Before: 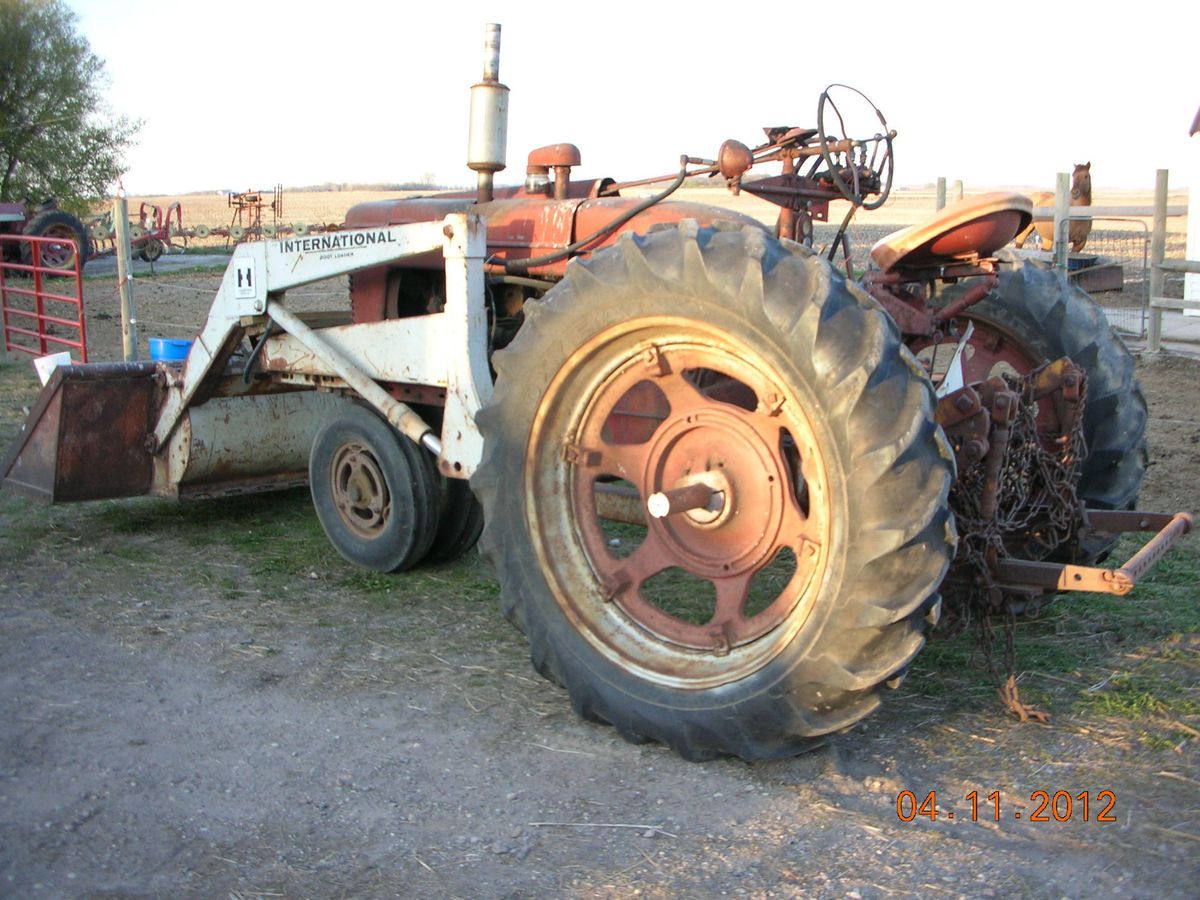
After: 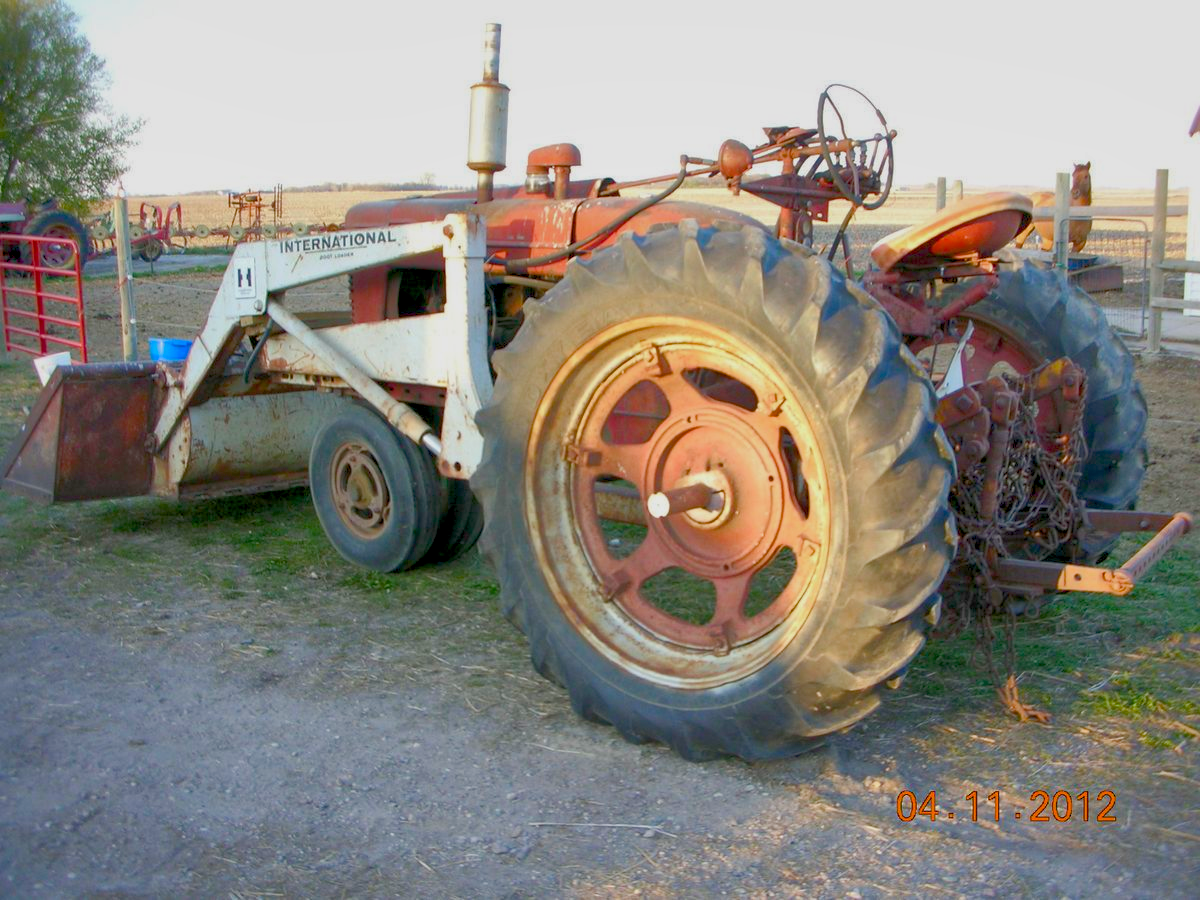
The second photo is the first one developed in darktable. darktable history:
color balance rgb: global offset › luminance -0.5%, perceptual saturation grading › highlights -17.77%, perceptual saturation grading › mid-tones 33.1%, perceptual saturation grading › shadows 50.52%, perceptual brilliance grading › highlights 10.8%, perceptual brilliance grading › shadows -10.8%, global vibrance 24.22%, contrast -25%
shadows and highlights: on, module defaults
